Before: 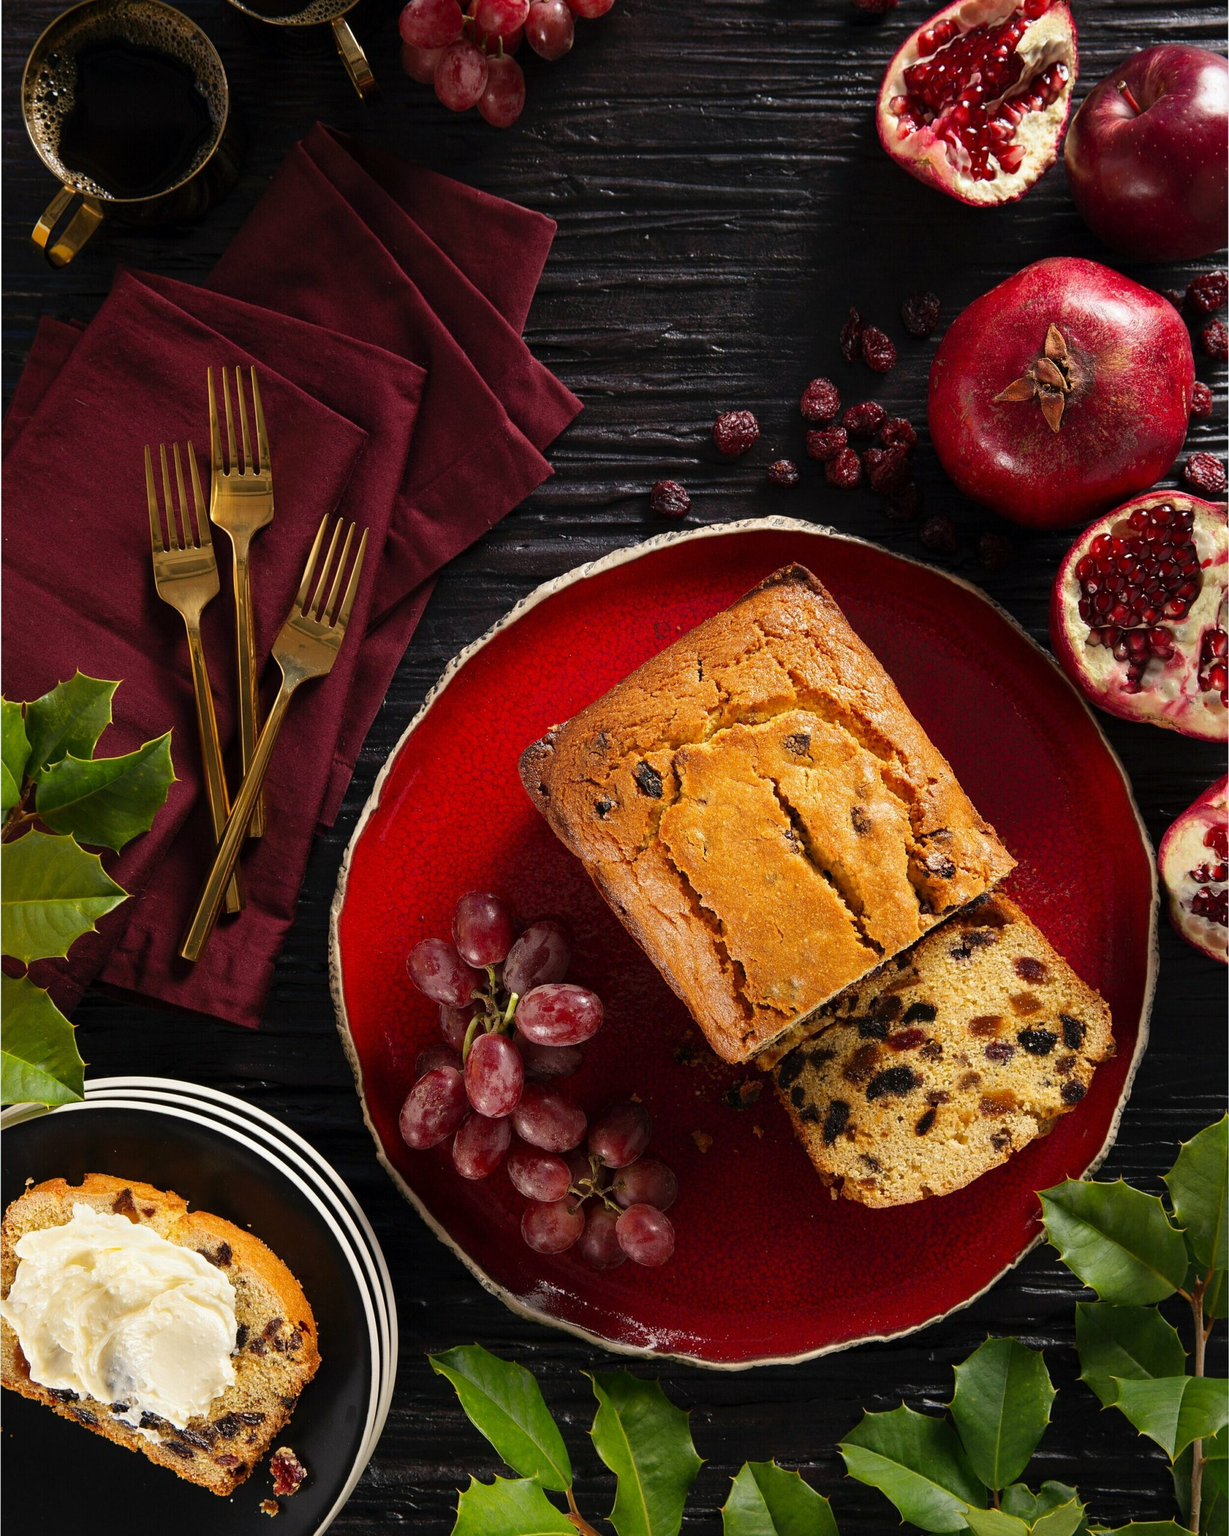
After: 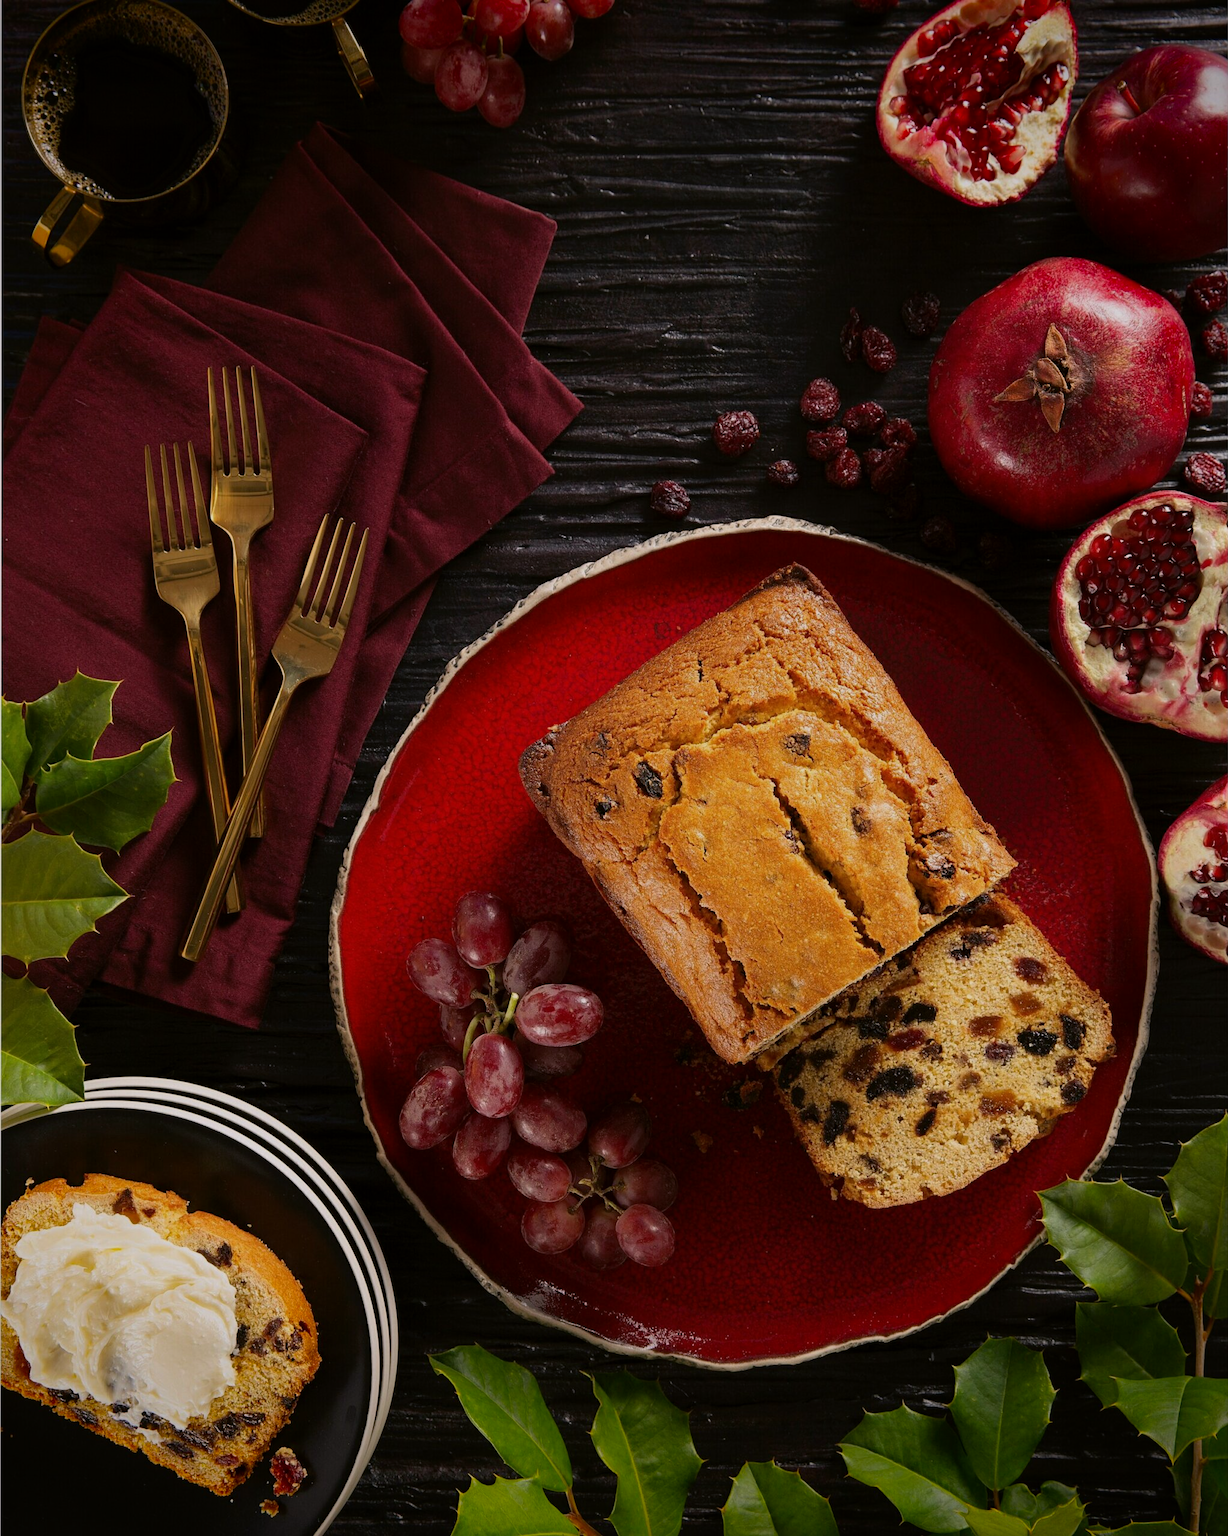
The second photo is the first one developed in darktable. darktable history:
color correction: highlights a* 3.12, highlights b* -1.55, shadows a* -0.101, shadows b* 2.52, saturation 0.98
vignetting: fall-off start 88.53%, fall-off radius 44.2%, saturation 0.376, width/height ratio 1.161
exposure: exposure -0.492 EV, compensate highlight preservation false
